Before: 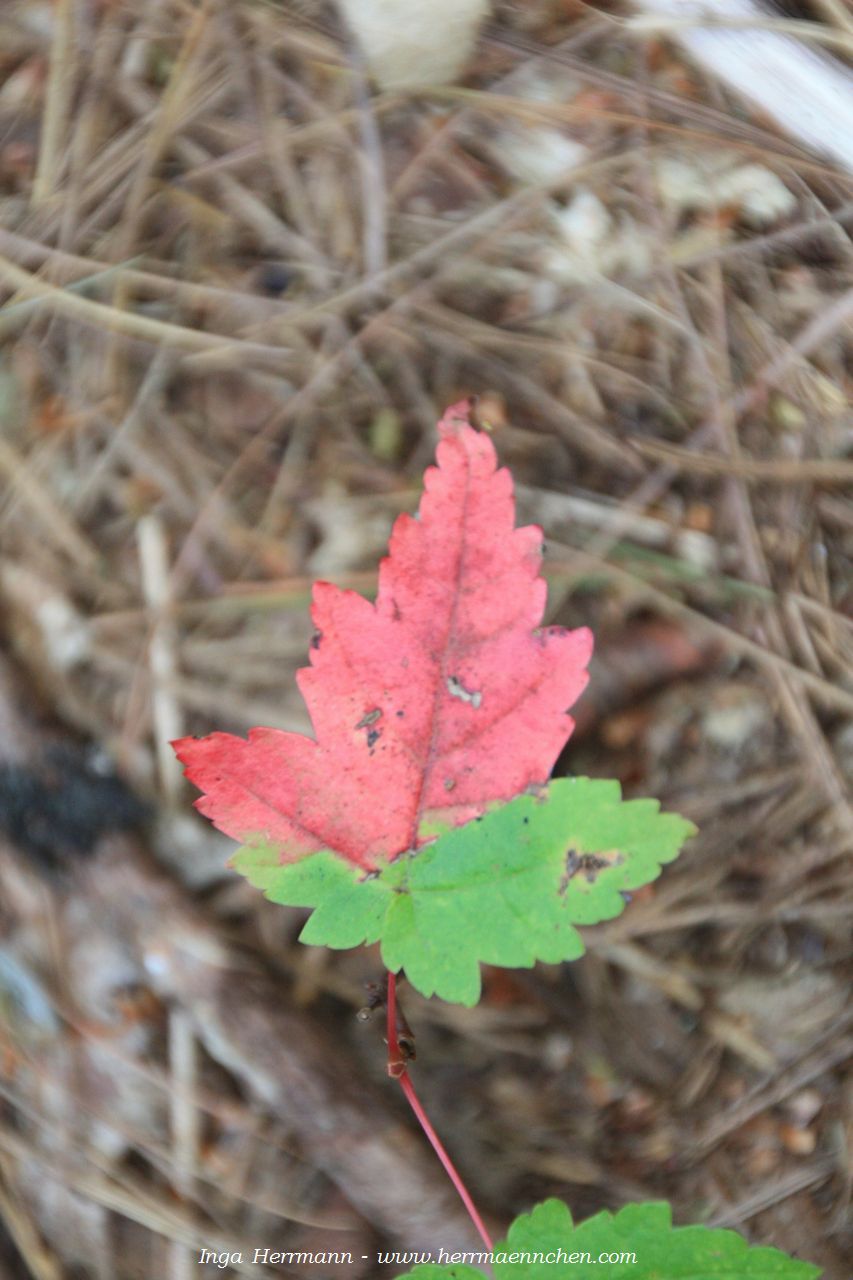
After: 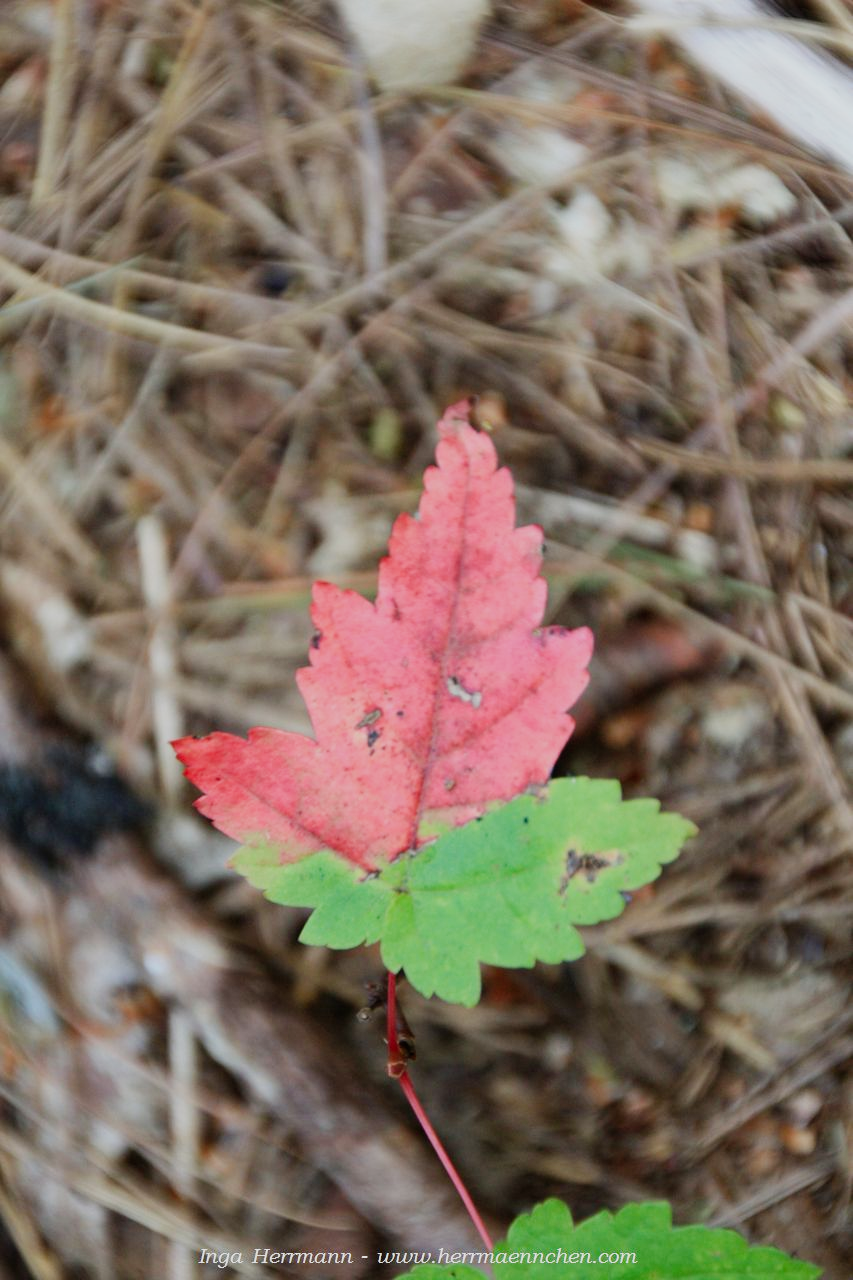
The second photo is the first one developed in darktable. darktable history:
filmic rgb: black relative exposure -16 EV, white relative exposure 5.31 EV, hardness 5.9, contrast 1.25, preserve chrominance no, color science v5 (2021)
exposure: exposure -0.177 EV, compensate highlight preservation false
